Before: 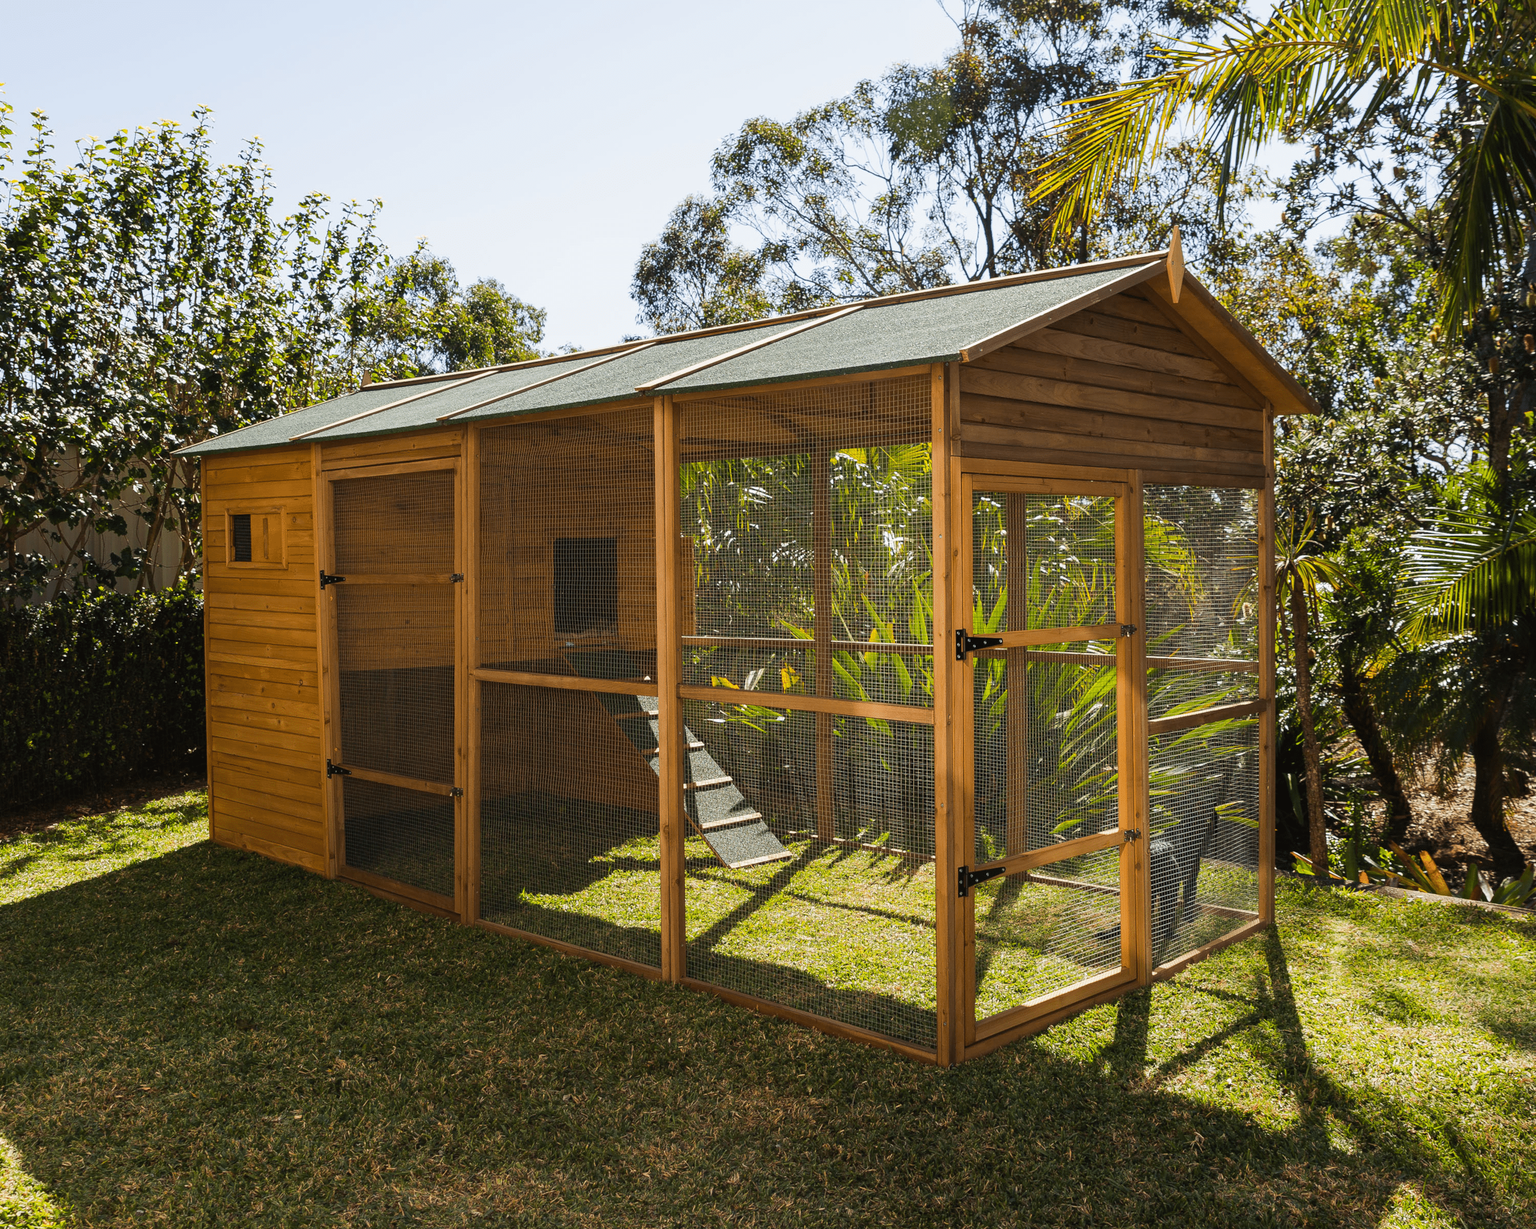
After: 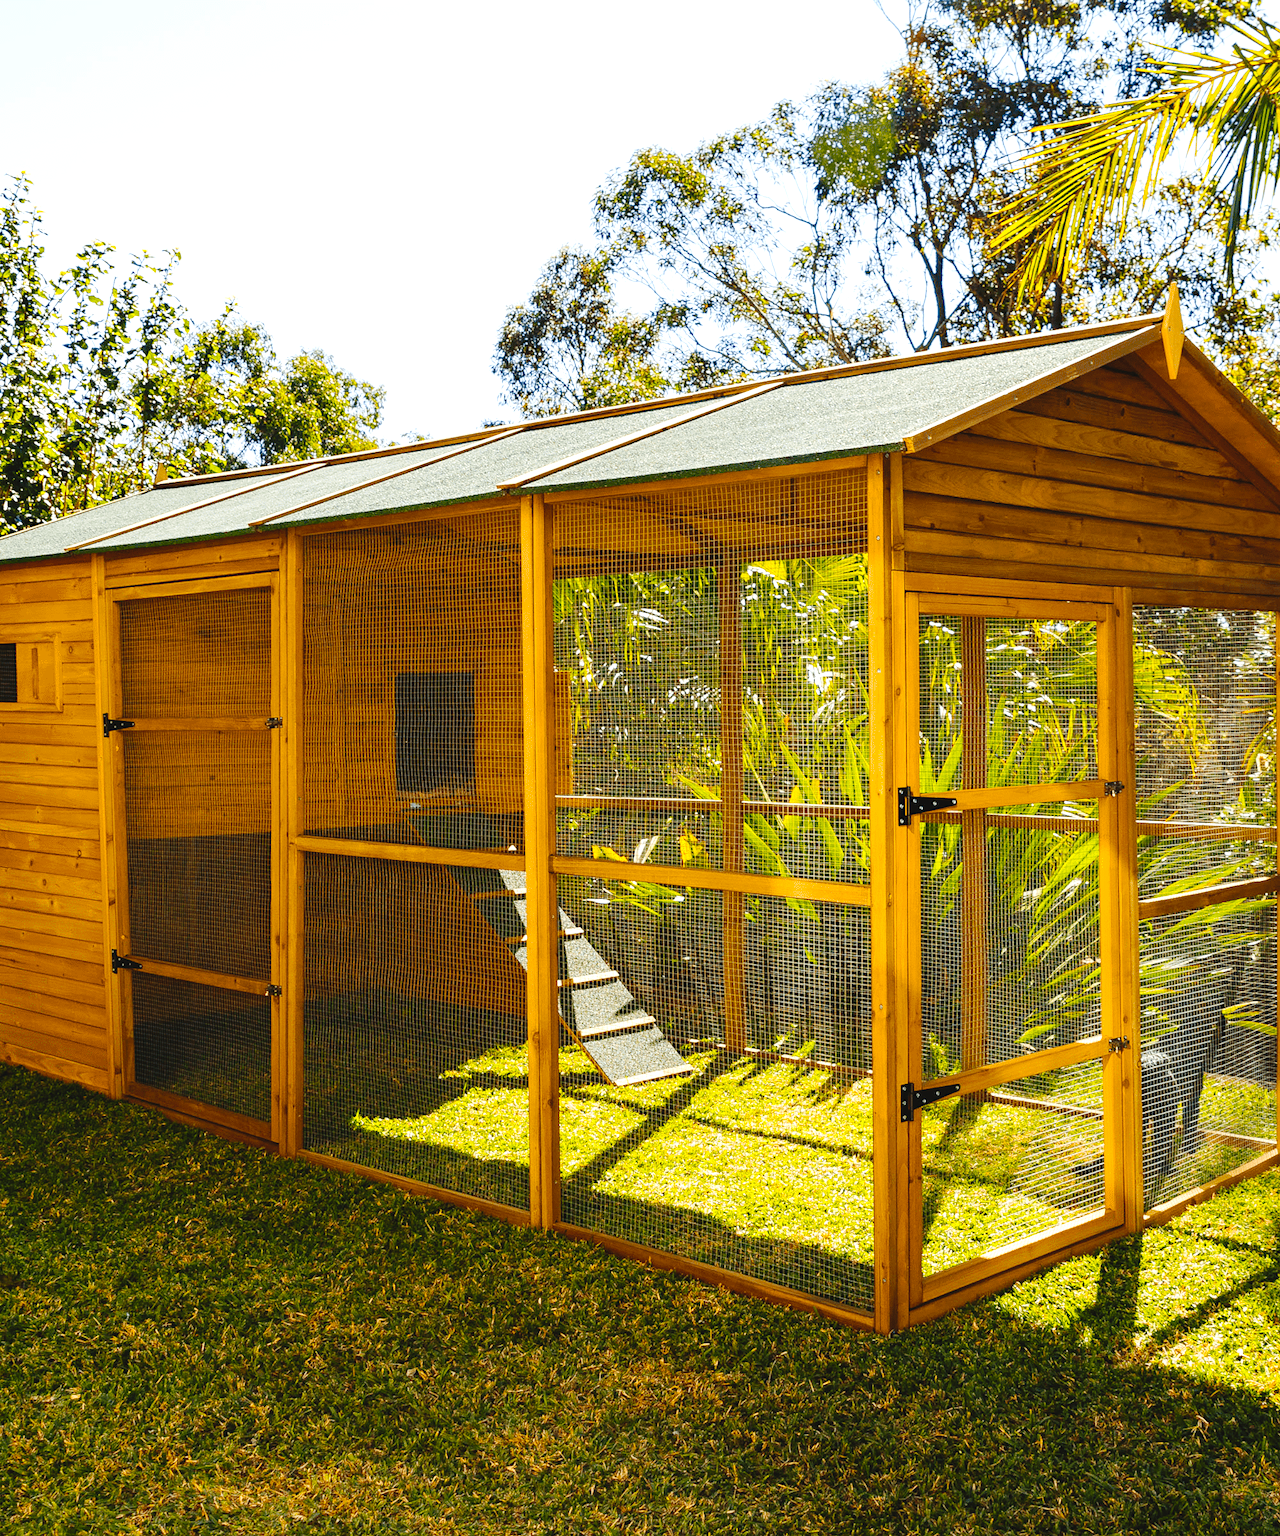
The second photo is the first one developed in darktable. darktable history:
haze removal: compatibility mode true, adaptive false
exposure: exposure 0.559 EV, compensate highlight preservation false
color balance rgb: linear chroma grading › global chroma 15%, perceptual saturation grading › global saturation 30%
tone curve: curves: ch0 [(0, 0) (0.003, 0.044) (0.011, 0.045) (0.025, 0.048) (0.044, 0.051) (0.069, 0.065) (0.1, 0.08) (0.136, 0.108) (0.177, 0.152) (0.224, 0.216) (0.277, 0.305) (0.335, 0.392) (0.399, 0.481) (0.468, 0.579) (0.543, 0.658) (0.623, 0.729) (0.709, 0.8) (0.801, 0.867) (0.898, 0.93) (1, 1)], preserve colors none
crop and rotate: left 15.546%, right 17.787%
